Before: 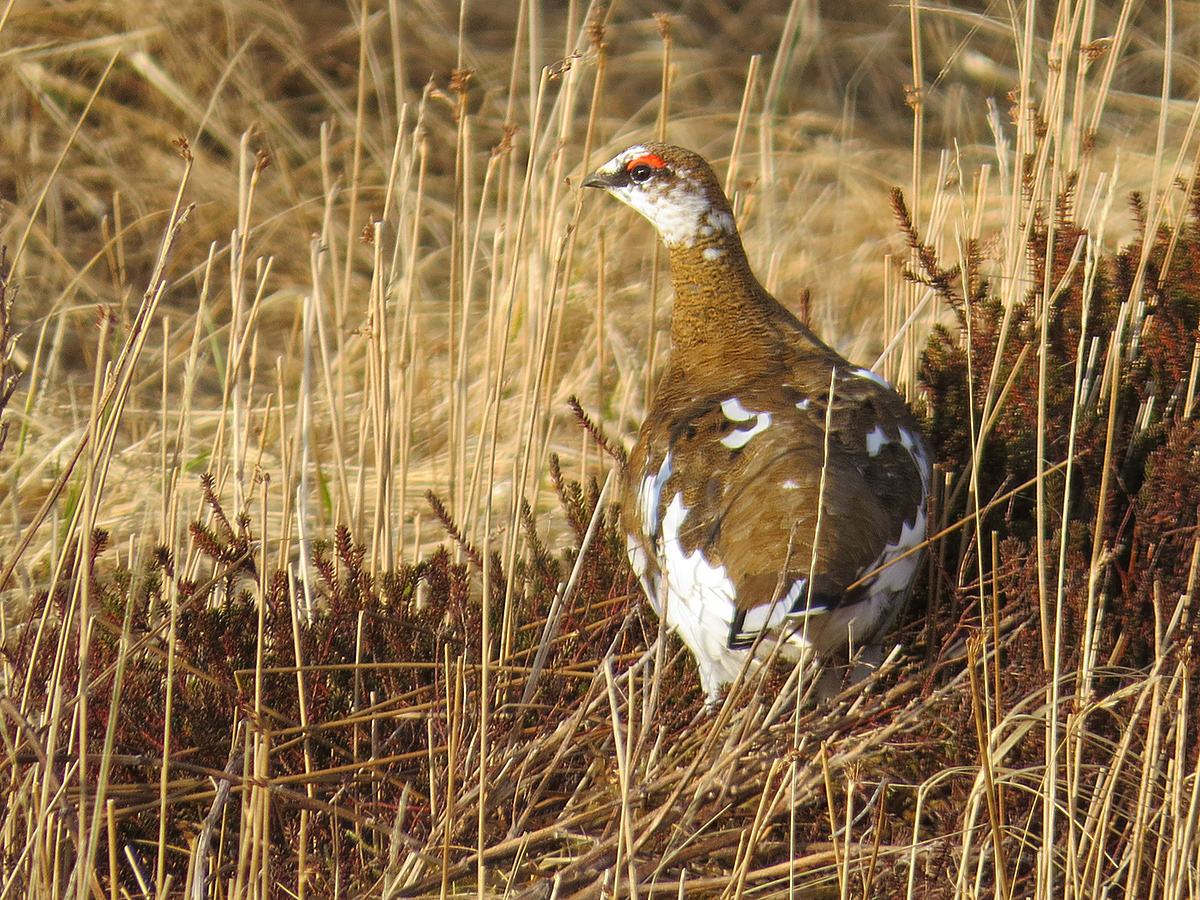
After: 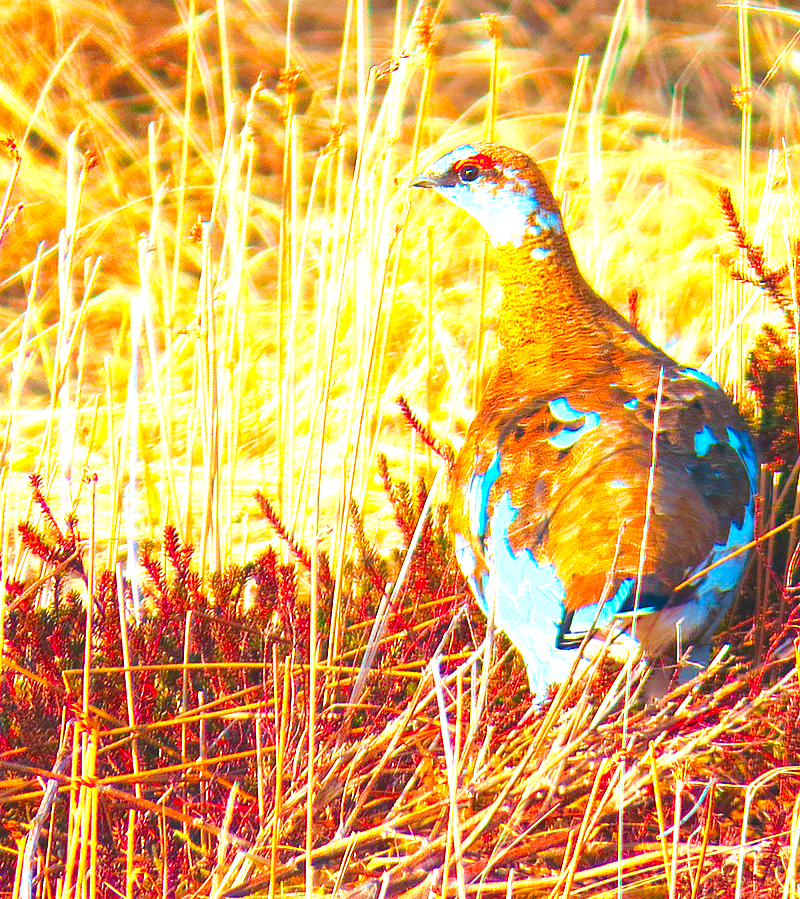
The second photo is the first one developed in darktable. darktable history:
crop and rotate: left 14.359%, right 18.963%
tone equalizer: smoothing diameter 24.91%, edges refinement/feathering 6.74, preserve details guided filter
exposure: black level correction 0, exposure 0.695 EV, compensate exposure bias true, compensate highlight preservation false
contrast brightness saturation: brightness -0.027, saturation 0.349
color calibration: output R [1.422, -0.35, -0.252, 0], output G [-0.238, 1.259, -0.084, 0], output B [-0.081, -0.196, 1.58, 0], output brightness [0.49, 0.671, -0.57, 0], illuminant as shot in camera, x 0.358, y 0.373, temperature 4628.91 K
color balance rgb: global offset › luminance 1.511%, linear chroma grading › global chroma 25.259%, perceptual saturation grading › global saturation 20%, perceptual saturation grading › highlights -25.375%, perceptual saturation grading › shadows 25.349%, global vibrance 14.691%
velvia: on, module defaults
